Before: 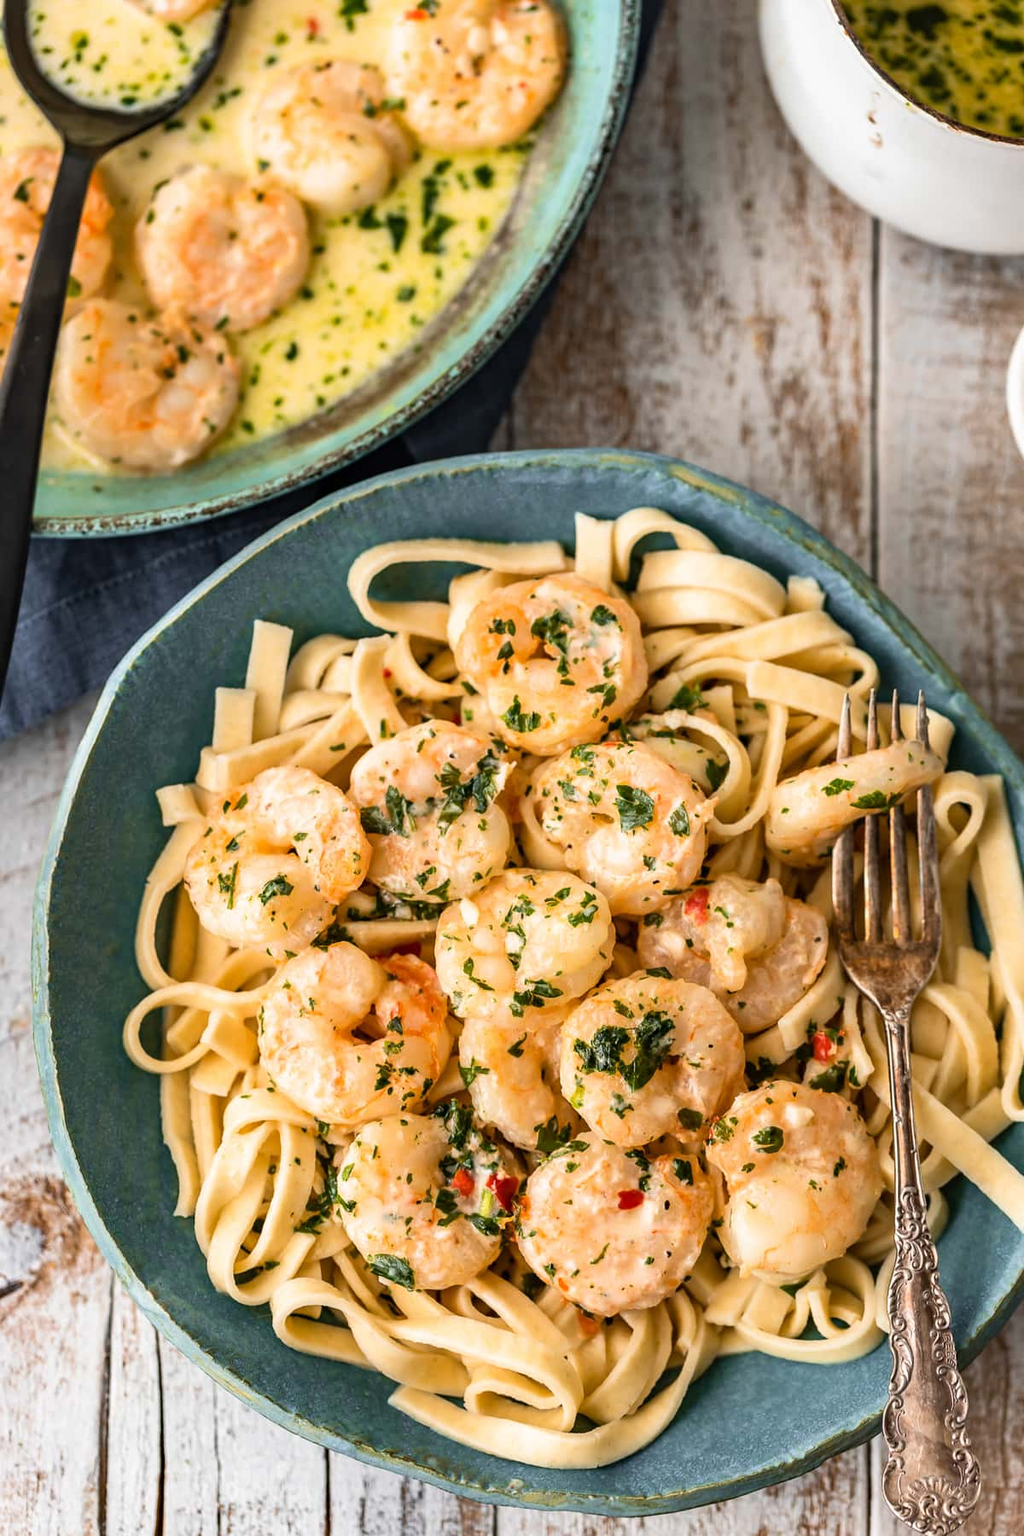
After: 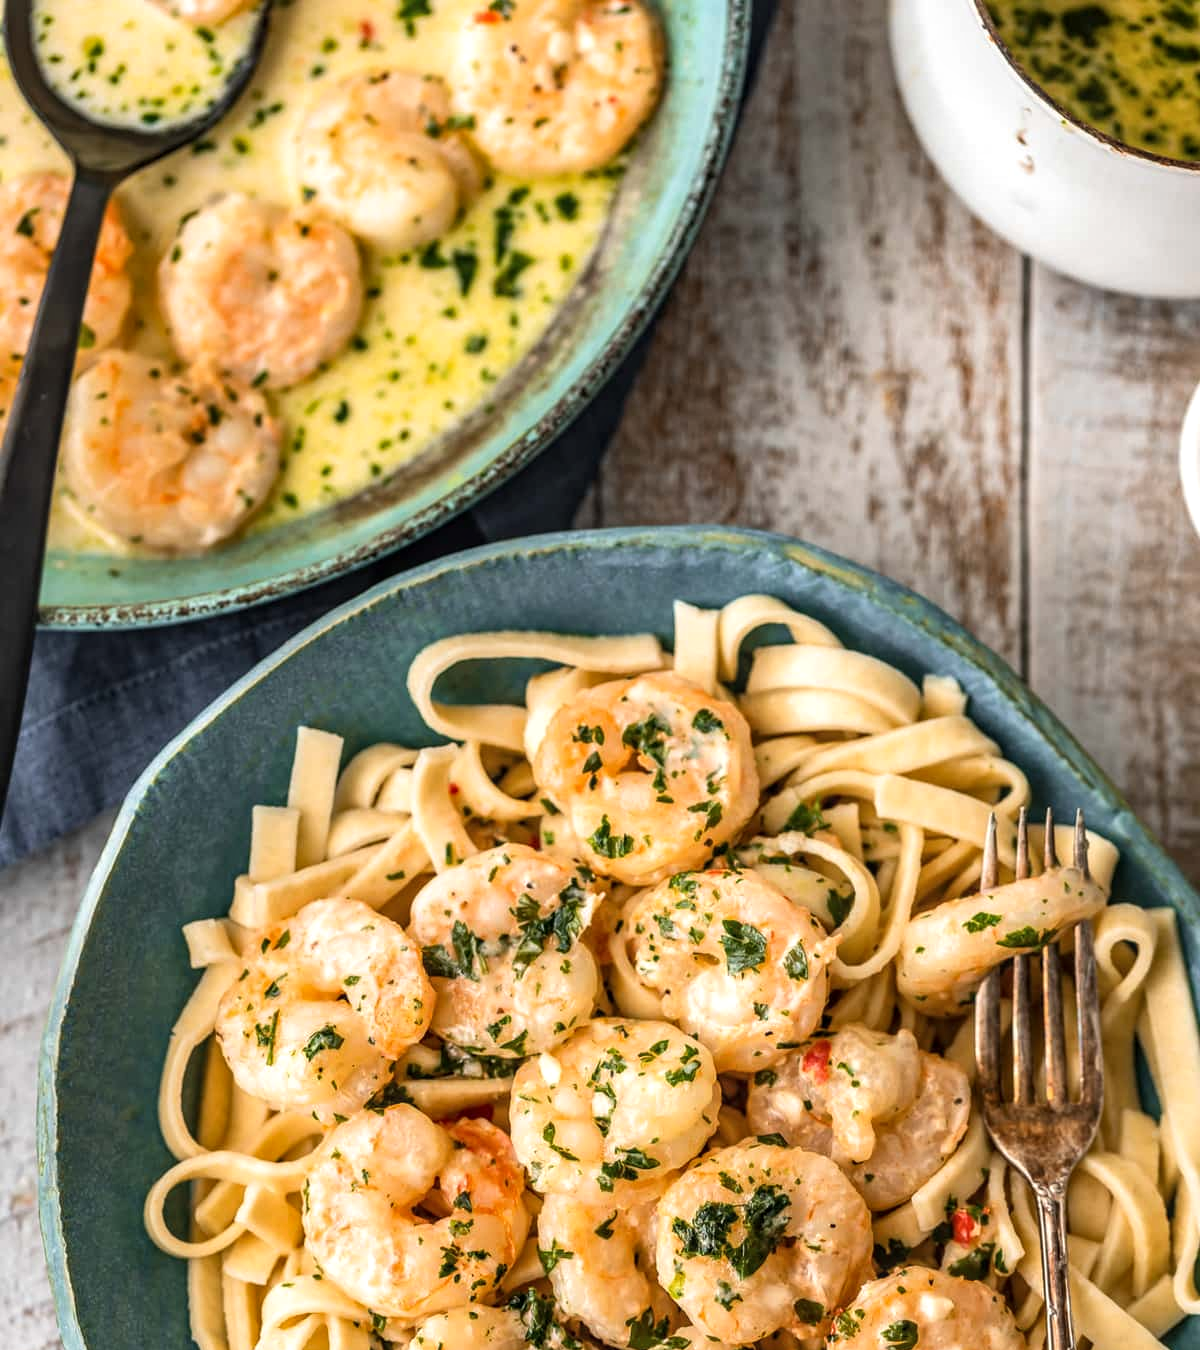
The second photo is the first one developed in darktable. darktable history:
local contrast: on, module defaults
crop: bottom 24.949%
exposure: black level correction -0.001, exposure 0.079 EV, compensate highlight preservation false
